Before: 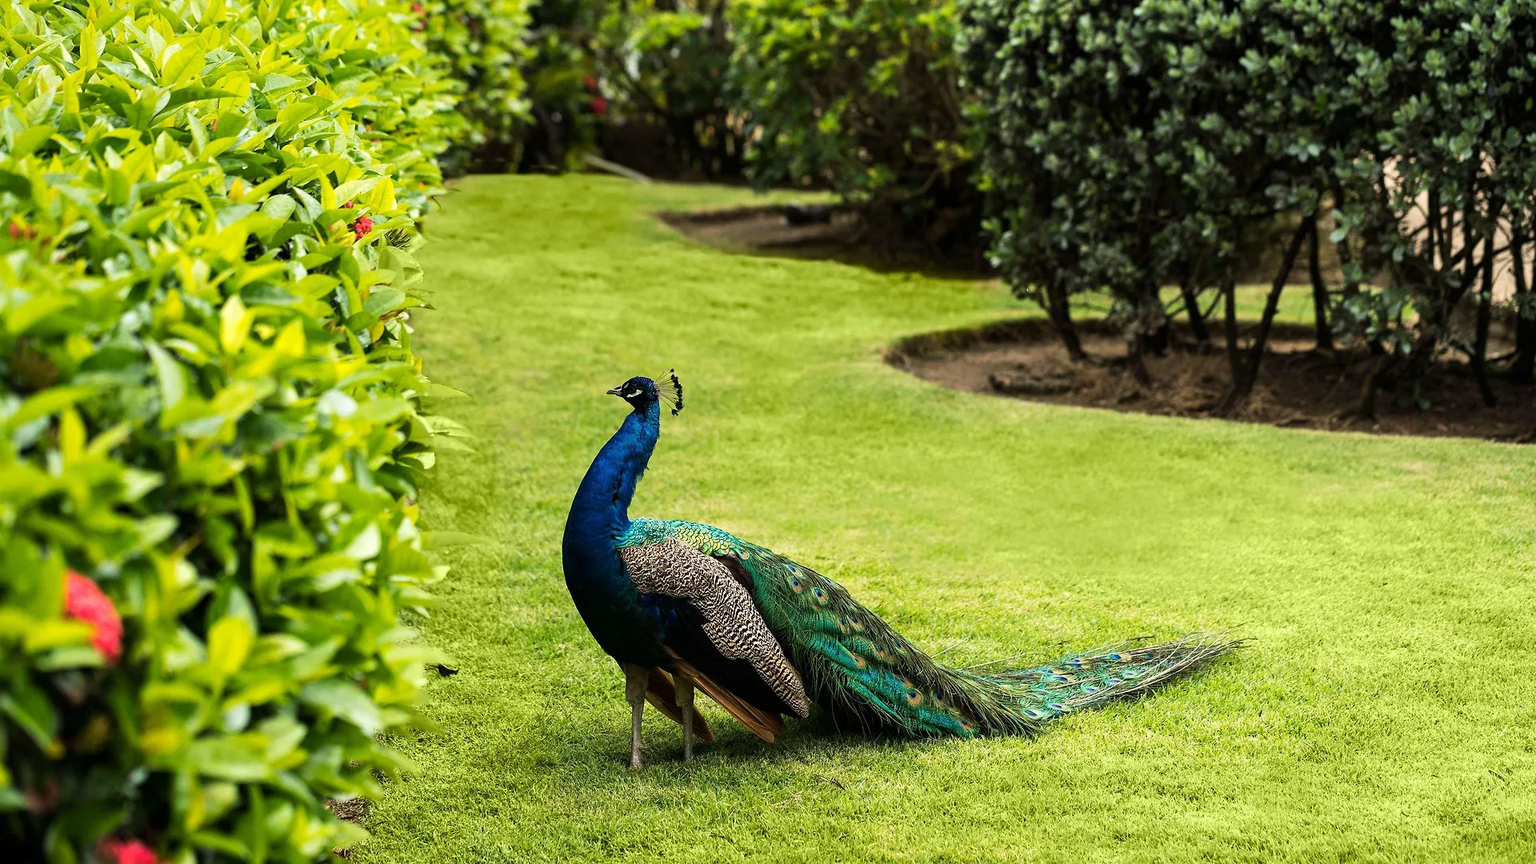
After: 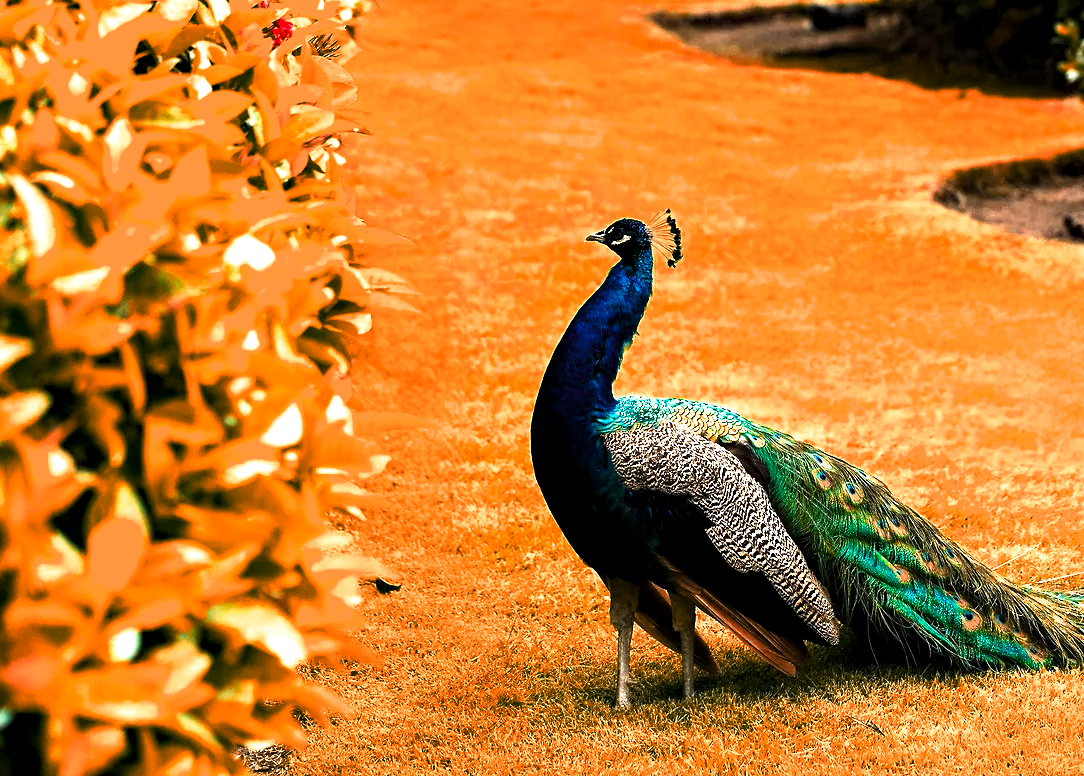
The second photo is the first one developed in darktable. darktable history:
color zones: curves: ch2 [(0, 0.5) (0.084, 0.497) (0.323, 0.335) (0.4, 0.497) (1, 0.5)]
crop: left 8.983%, top 23.421%, right 34.551%, bottom 4.656%
haze removal: compatibility mode true, adaptive false
contrast brightness saturation: contrast 0.096, brightness 0.011, saturation 0.022
exposure: exposure 1.139 EV, compensate highlight preservation false
color balance rgb: perceptual saturation grading › global saturation 16.797%, global vibrance 16.815%, saturation formula JzAzBz (2021)
levels: levels [0.029, 0.545, 0.971]
velvia: strength 14.53%
